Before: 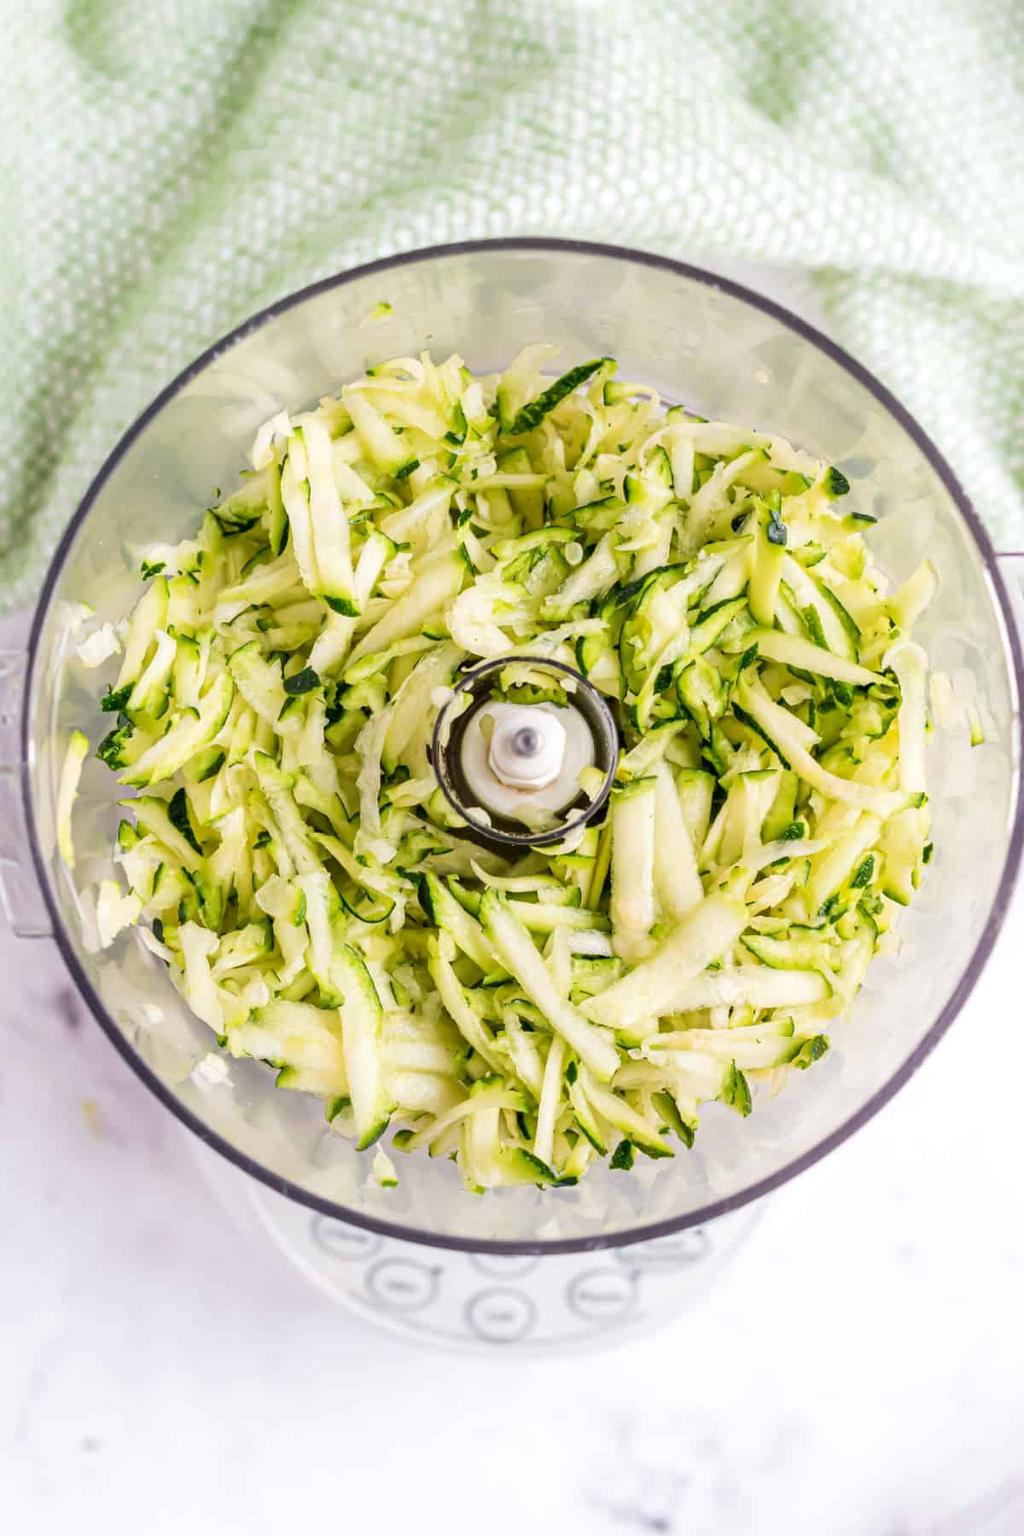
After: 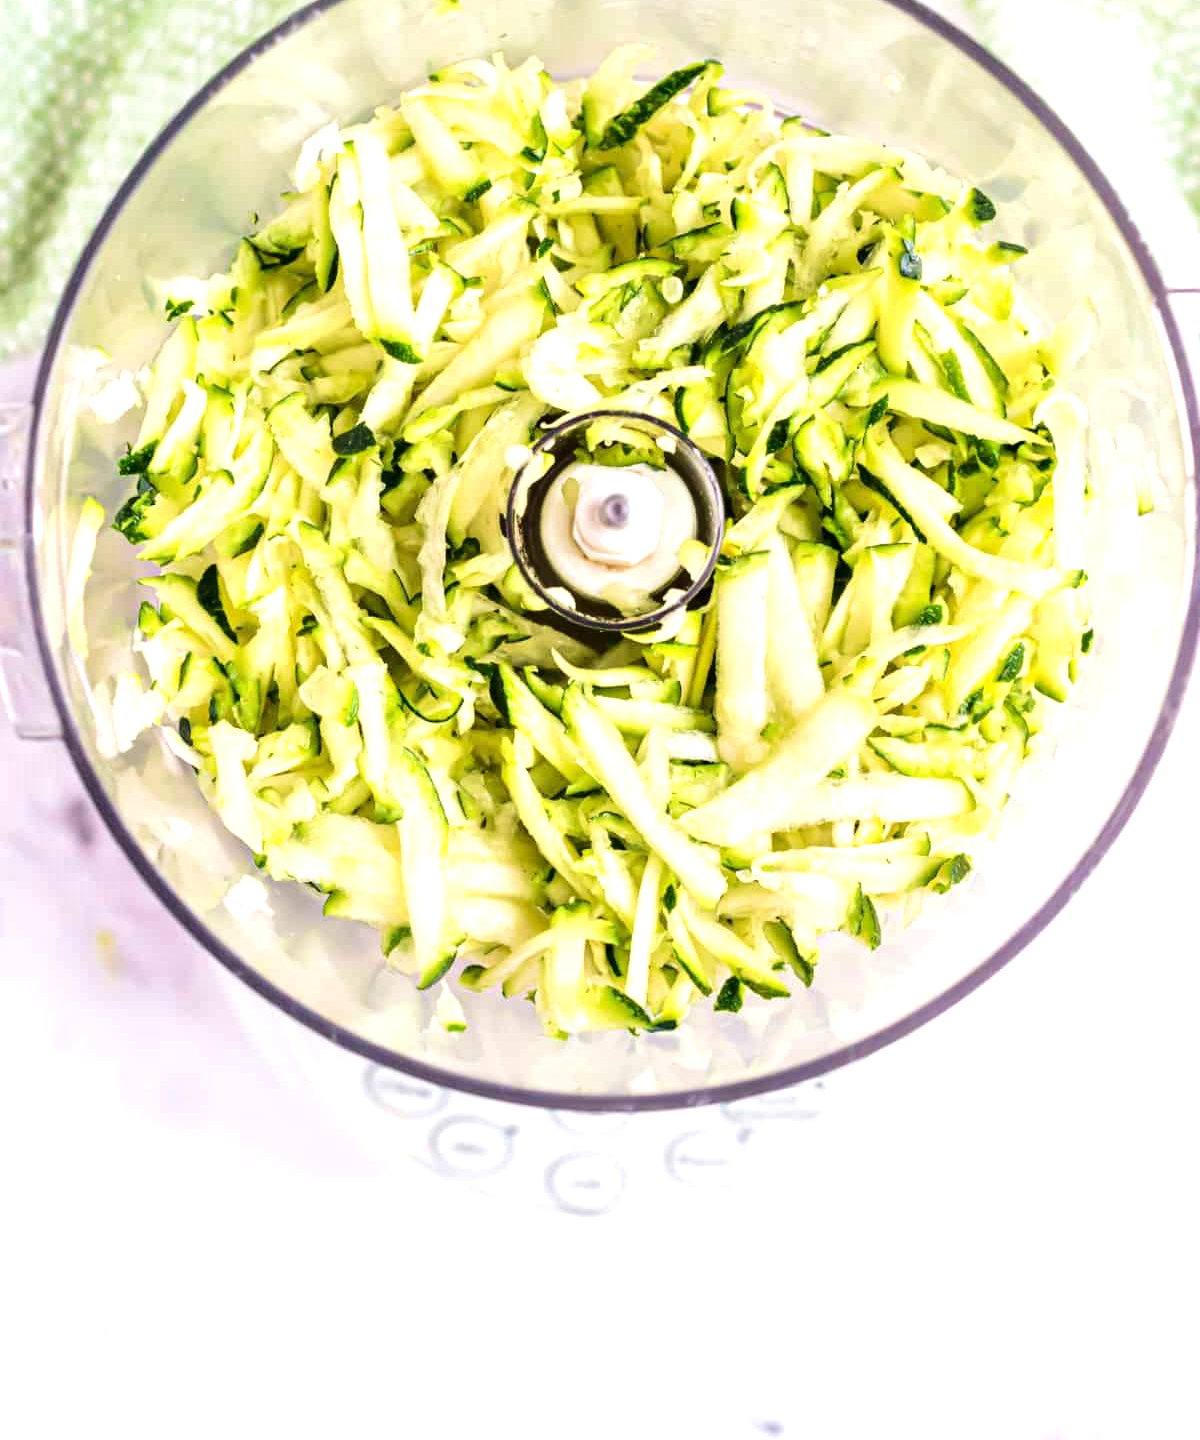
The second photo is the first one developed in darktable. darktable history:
velvia: on, module defaults
tone equalizer: -8 EV 0.001 EV, -7 EV -0.002 EV, -6 EV 0.002 EV, -5 EV -0.03 EV, -4 EV -0.116 EV, -3 EV -0.169 EV, -2 EV 0.24 EV, -1 EV 0.702 EV, +0 EV 0.493 EV
crop and rotate: top 19.998%
